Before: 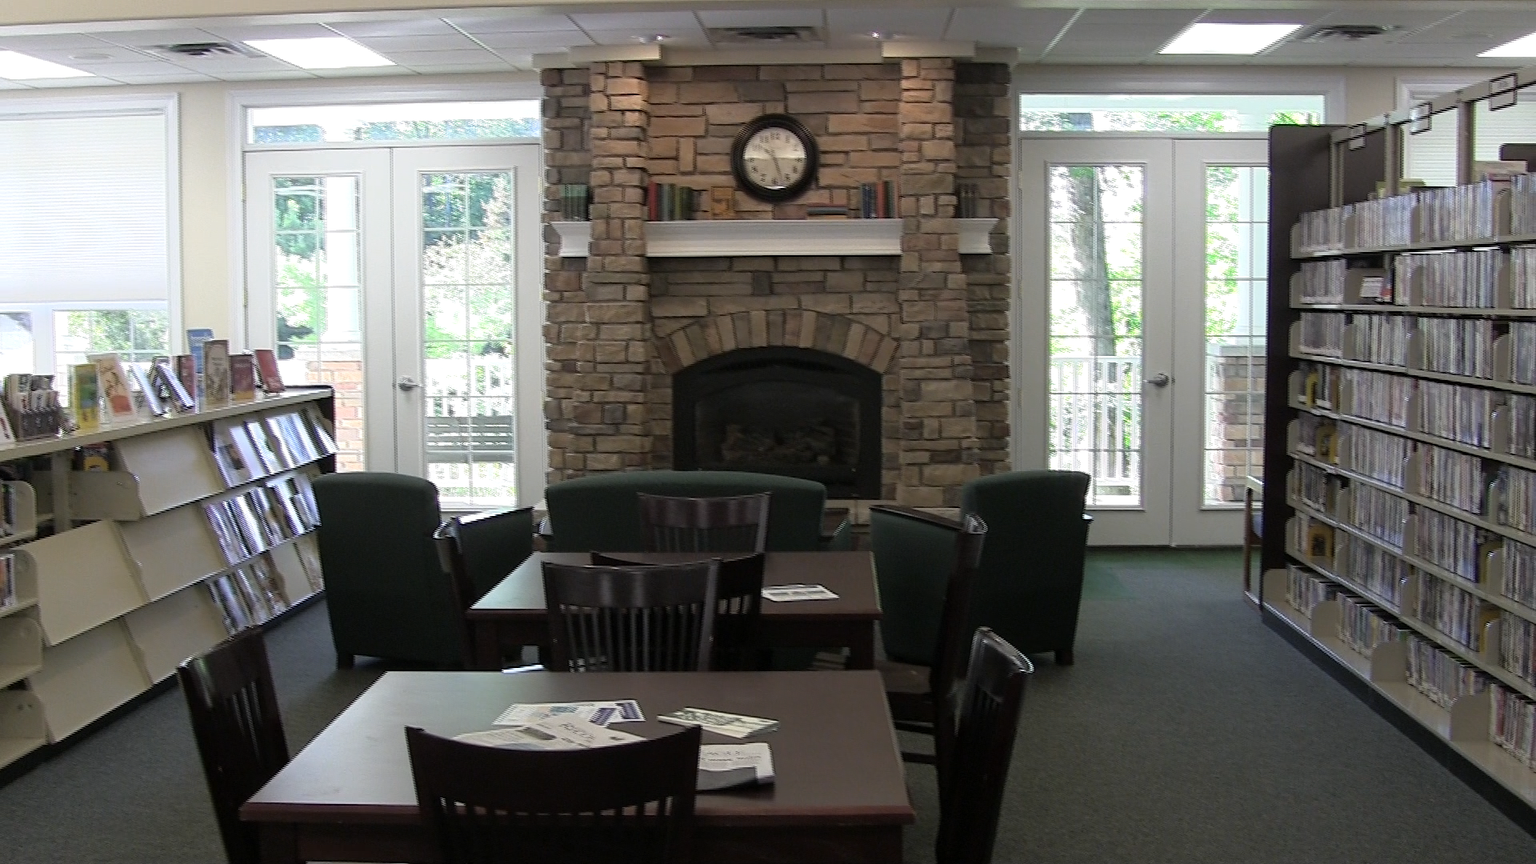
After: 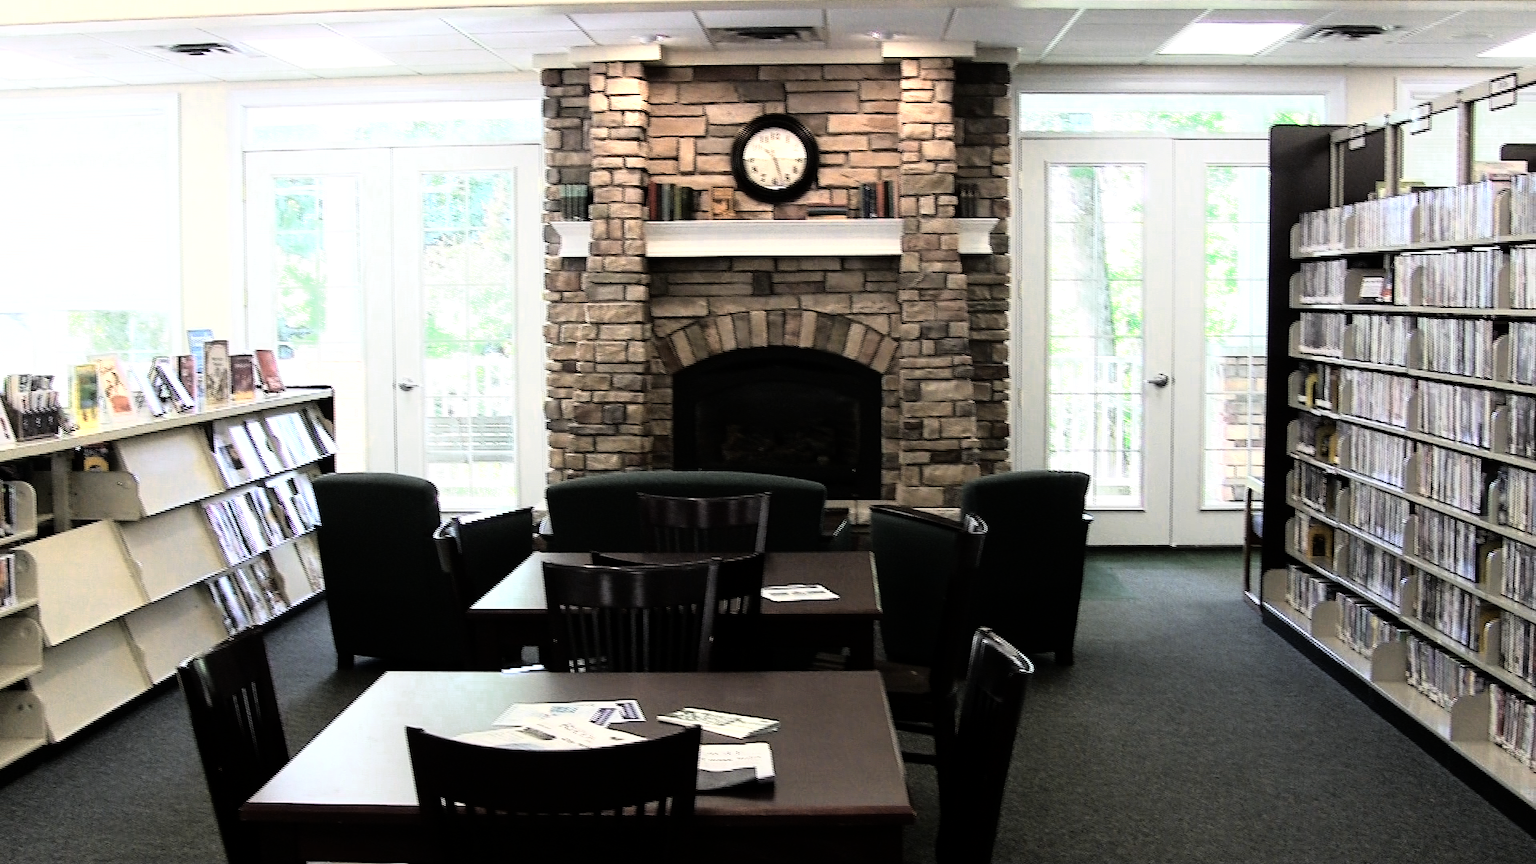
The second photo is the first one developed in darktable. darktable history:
color zones: curves: ch0 [(0.018, 0.548) (0.197, 0.654) (0.425, 0.447) (0.605, 0.658) (0.732, 0.579)]; ch1 [(0.105, 0.531) (0.224, 0.531) (0.386, 0.39) (0.618, 0.456) (0.732, 0.456) (0.956, 0.421)]; ch2 [(0.039, 0.583) (0.215, 0.465) (0.399, 0.544) (0.465, 0.548) (0.614, 0.447) (0.724, 0.43) (0.882, 0.623) (0.956, 0.632)]
rgb curve: curves: ch0 [(0, 0) (0.21, 0.15) (0.24, 0.21) (0.5, 0.75) (0.75, 0.96) (0.89, 0.99) (1, 1)]; ch1 [(0, 0.02) (0.21, 0.13) (0.25, 0.2) (0.5, 0.67) (0.75, 0.9) (0.89, 0.97) (1, 1)]; ch2 [(0, 0.02) (0.21, 0.13) (0.25, 0.2) (0.5, 0.67) (0.75, 0.9) (0.89, 0.97) (1, 1)], compensate middle gray true
rotate and perspective: crop left 0, crop top 0
exposure: black level correction 0.001, compensate highlight preservation false
